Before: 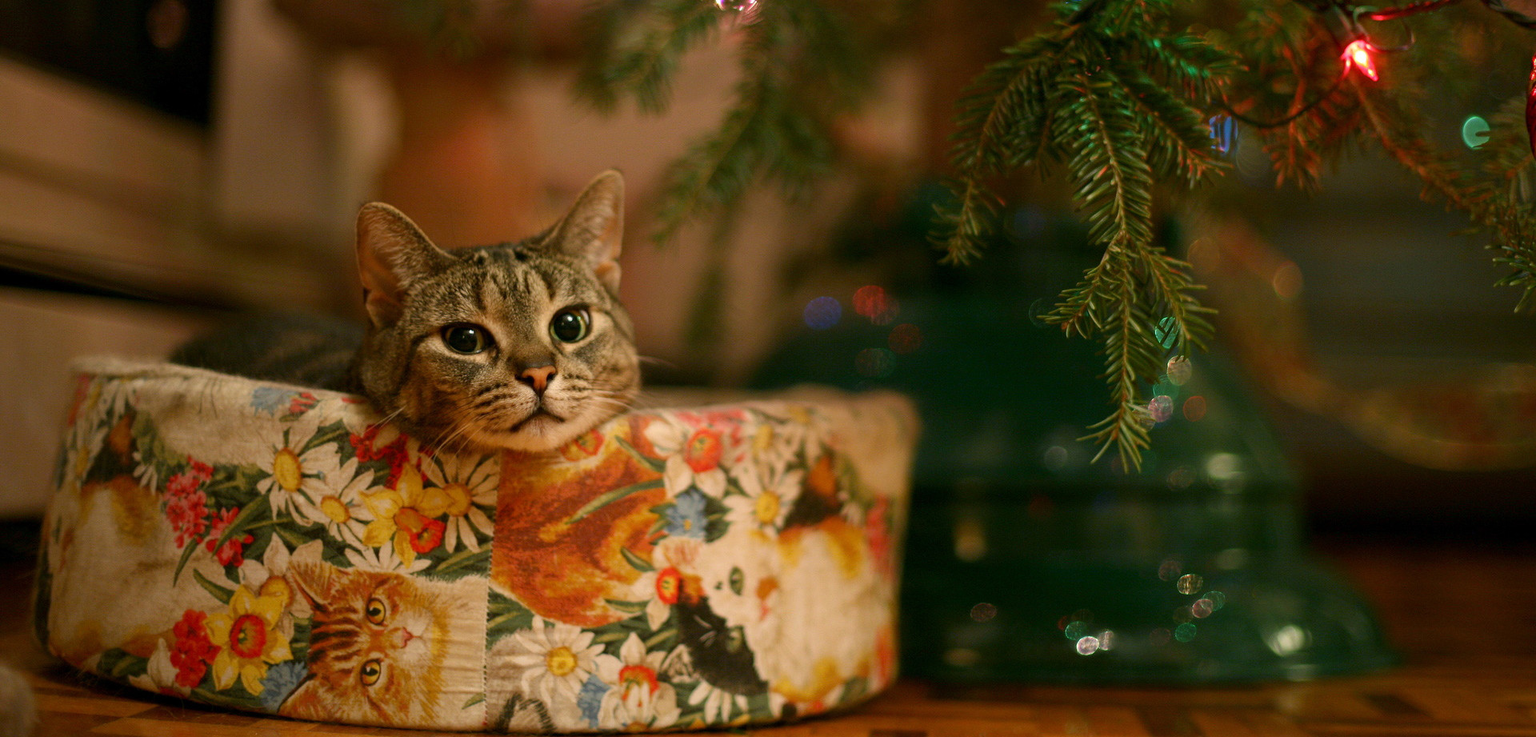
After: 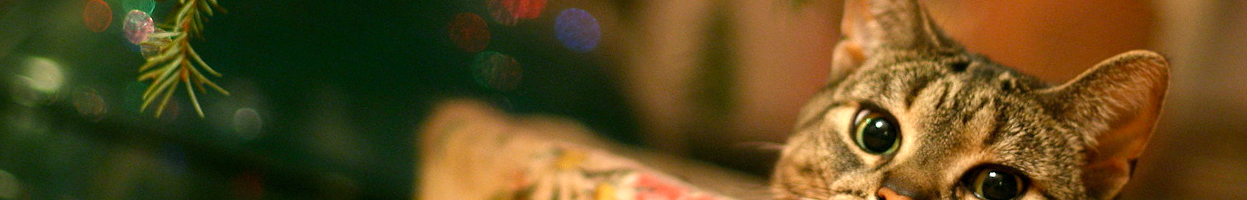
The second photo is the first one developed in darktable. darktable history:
crop and rotate: angle 16.12°, top 30.835%, bottom 35.653%
levels: mode automatic, black 0.023%, white 99.97%, levels [0.062, 0.494, 0.925]
